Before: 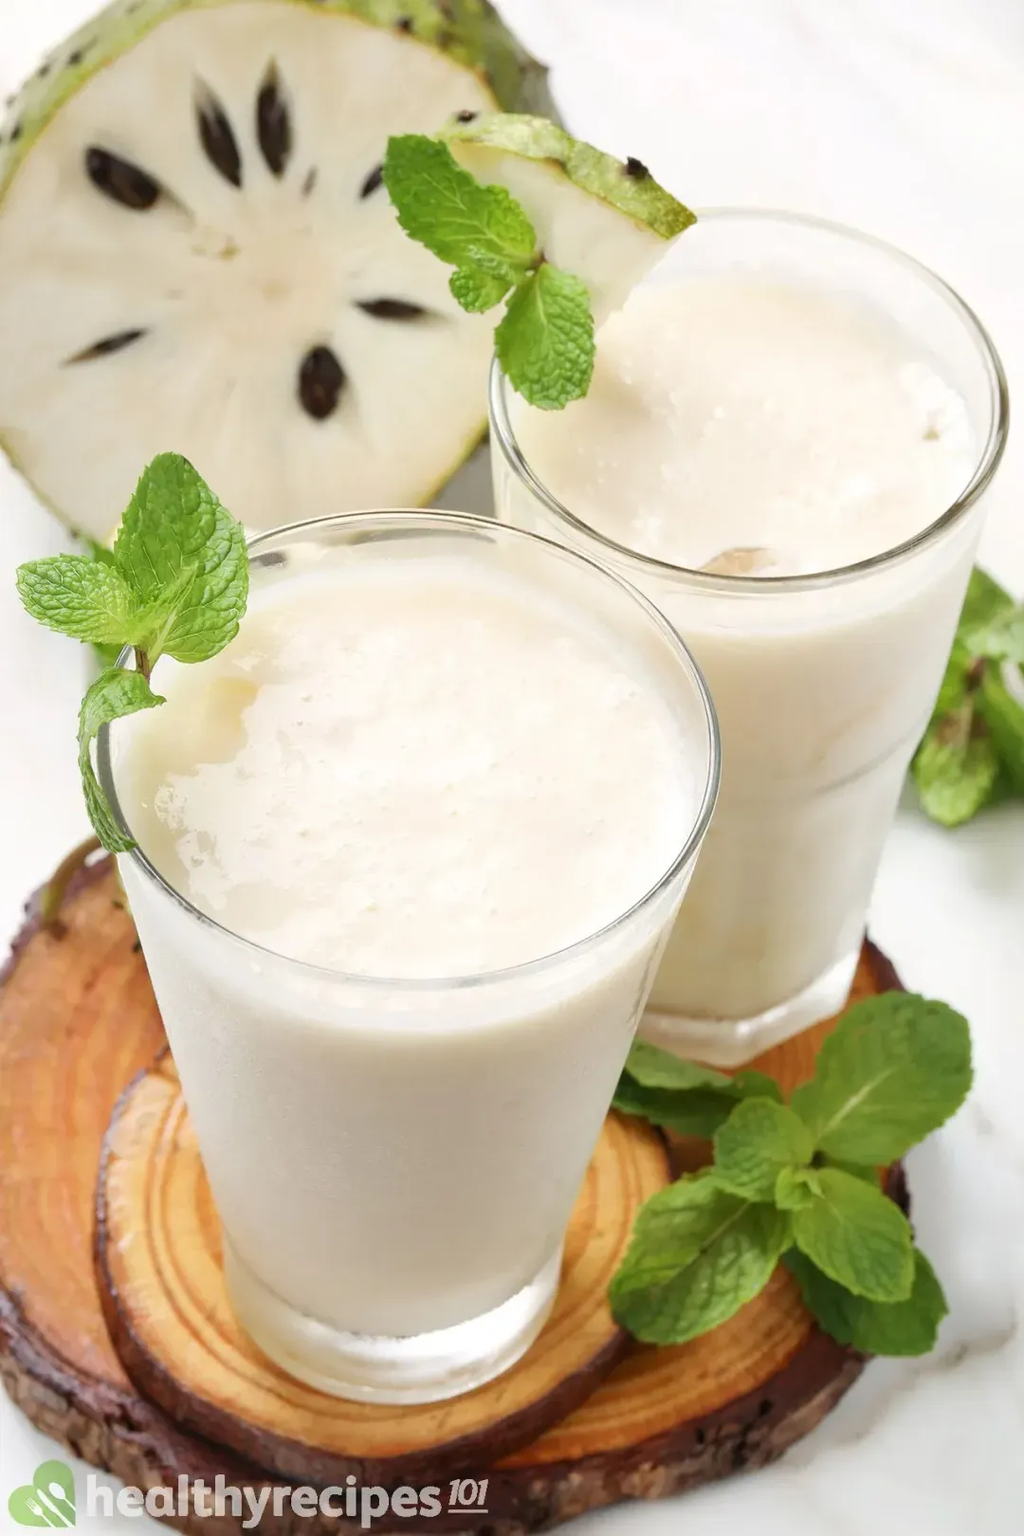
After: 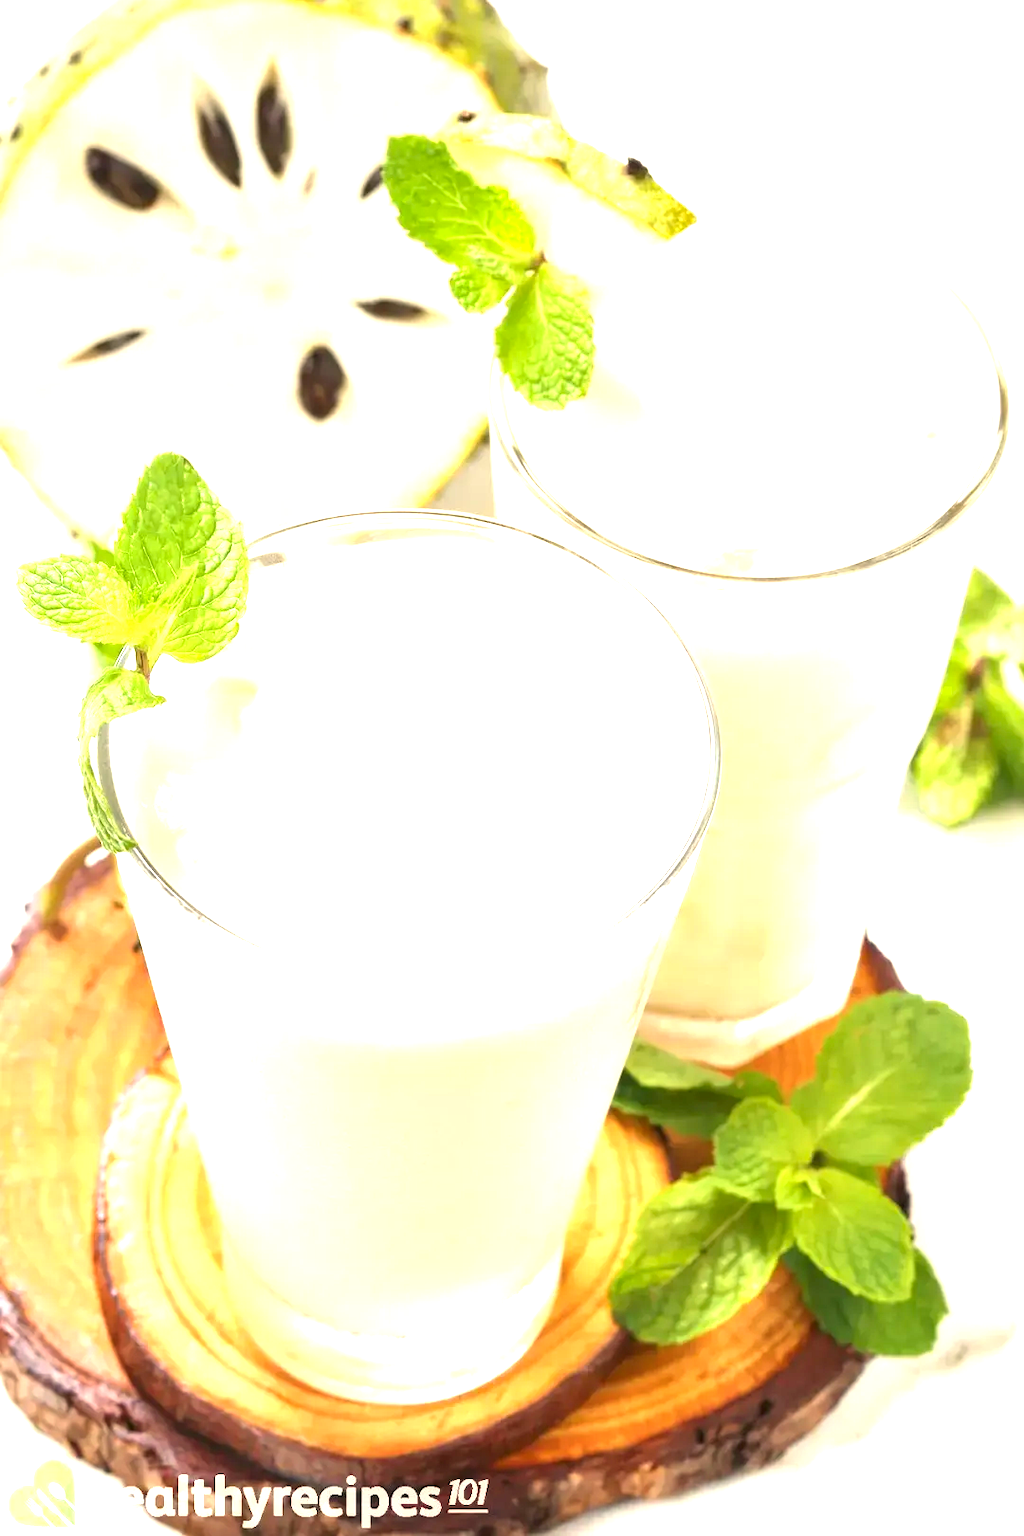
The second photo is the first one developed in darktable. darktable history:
color balance rgb: highlights gain › chroma 3%, highlights gain › hue 76.5°, perceptual saturation grading › global saturation 0.395%, global vibrance 20%
exposure: black level correction 0, exposure 1.519 EV, compensate exposure bias true, compensate highlight preservation false
